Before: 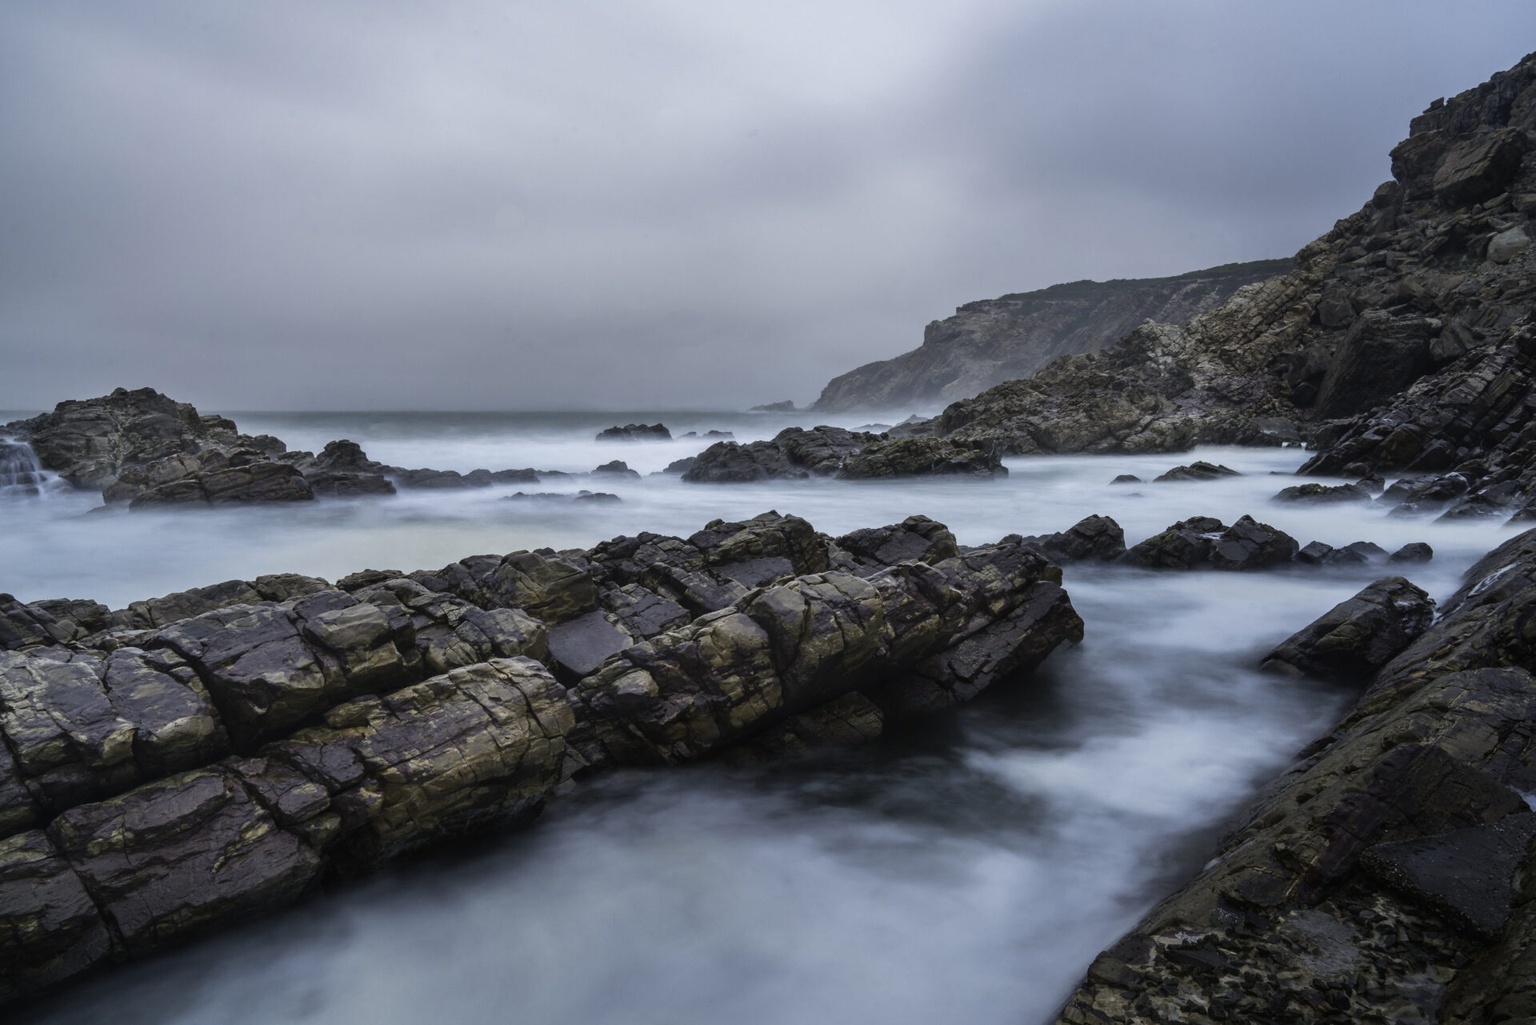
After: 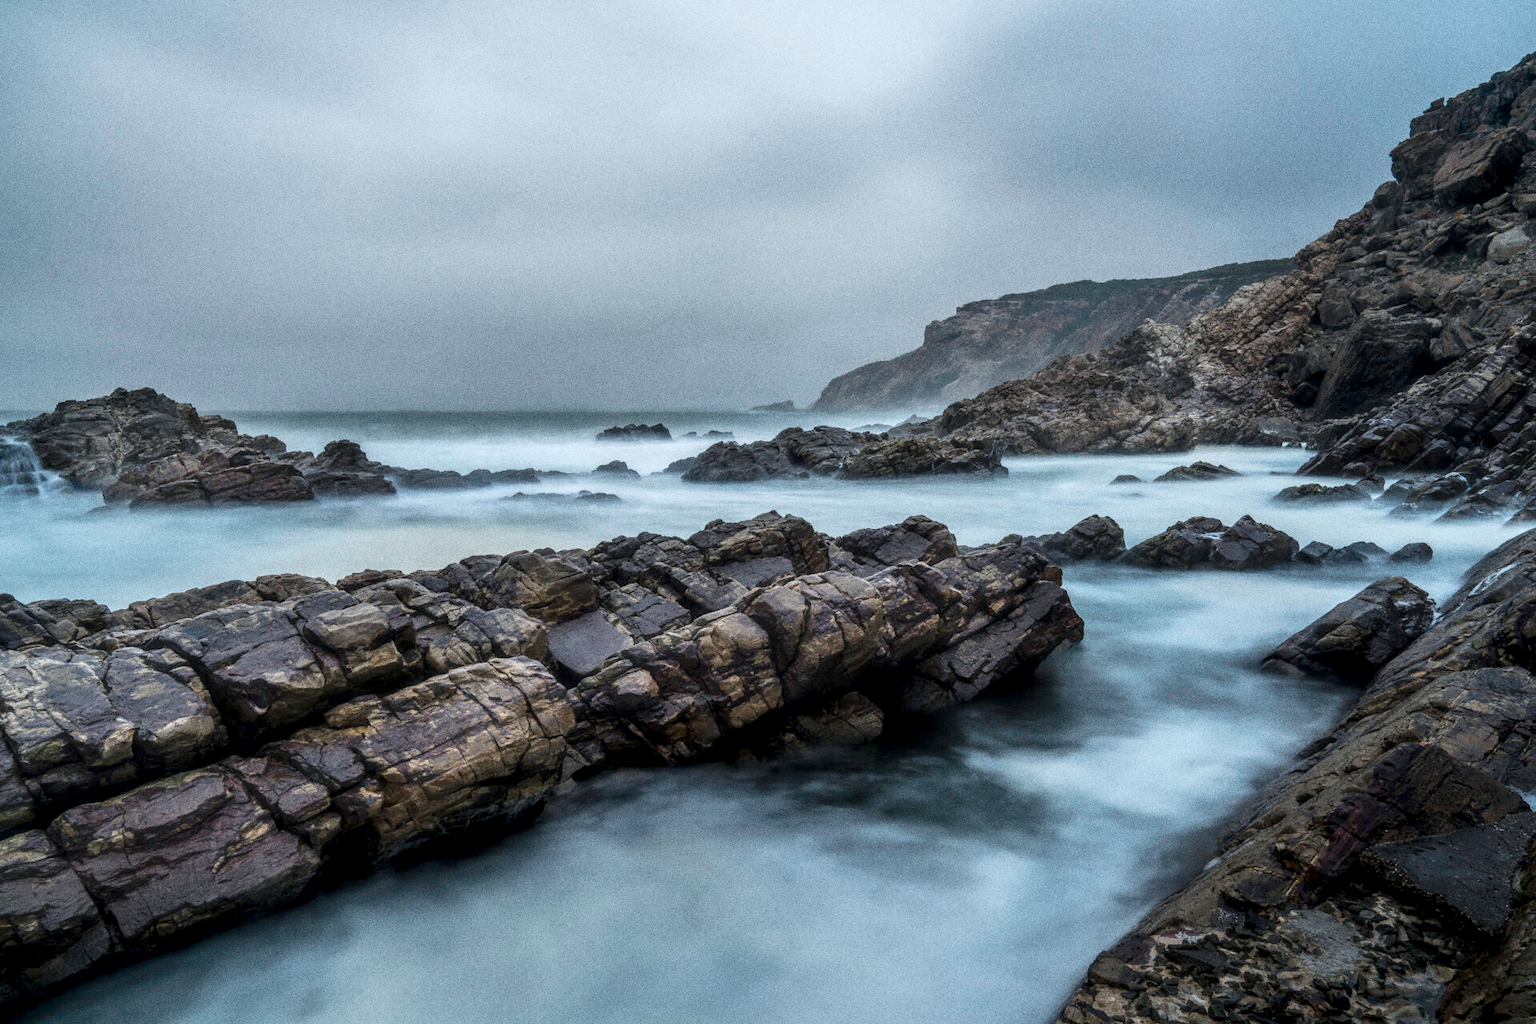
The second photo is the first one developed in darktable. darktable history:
haze removal: strength -0.1, adaptive false
grain: coarseness 0.09 ISO, strength 40%
local contrast: highlights 25%, detail 150%
